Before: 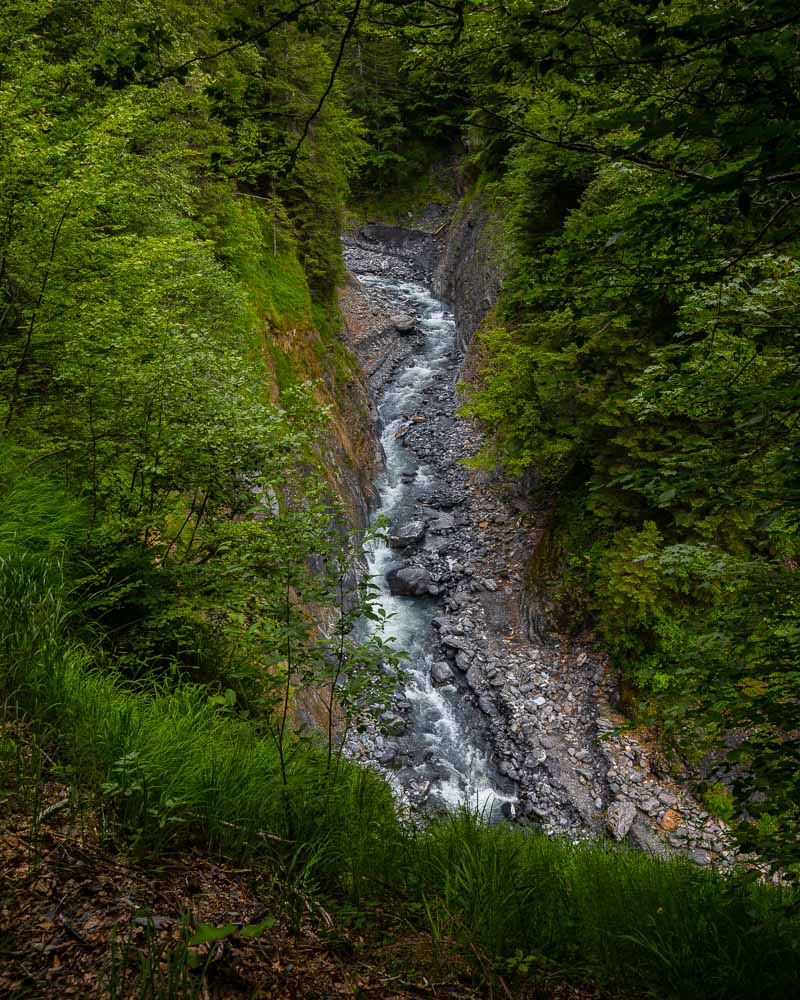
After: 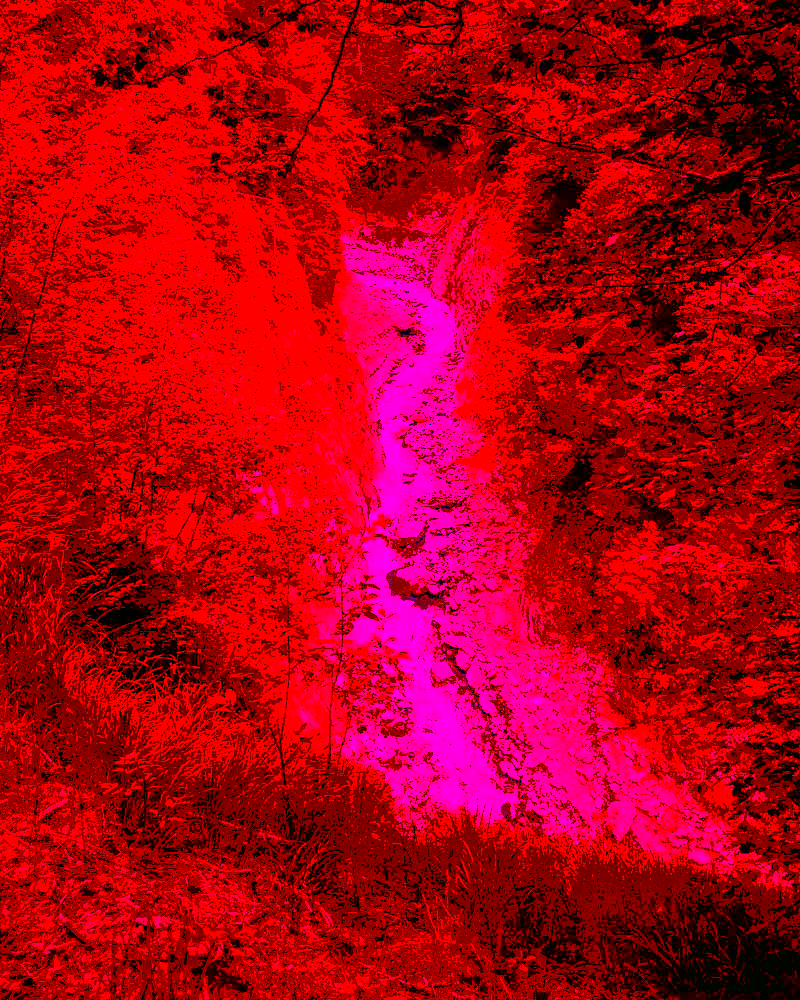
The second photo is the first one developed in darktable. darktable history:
exposure: black level correction 0.047, exposure 0.013 EV, compensate highlight preservation false
white balance: red 4.26, blue 1.802
contrast brightness saturation: contrast 0.77, brightness -1, saturation 1
